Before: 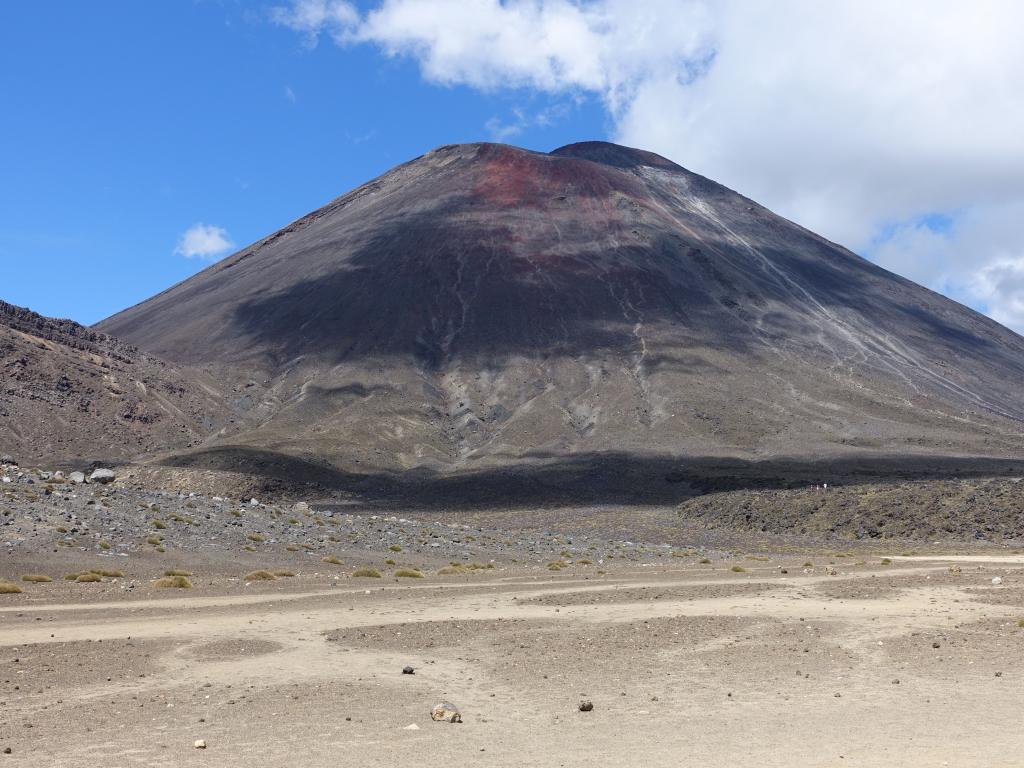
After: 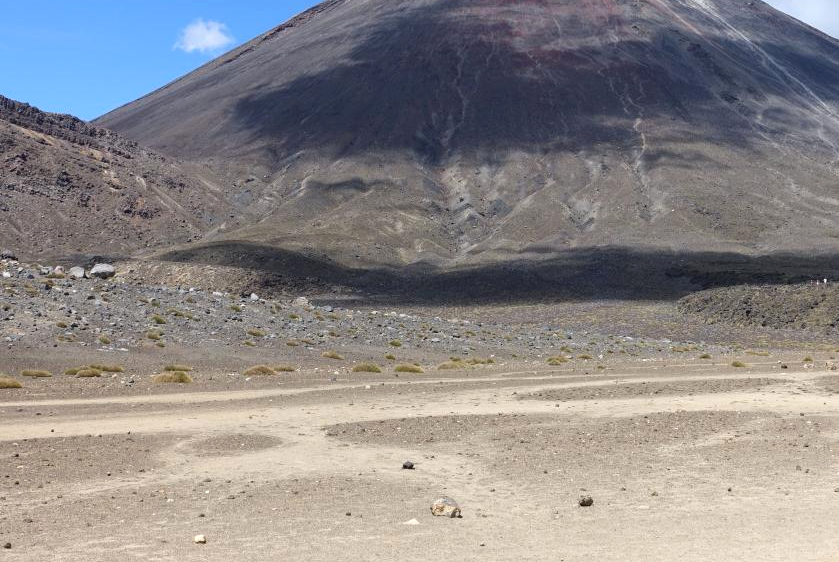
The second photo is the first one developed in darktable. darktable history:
exposure: exposure 0.203 EV, compensate highlight preservation false
crop: top 26.748%, right 18.04%
